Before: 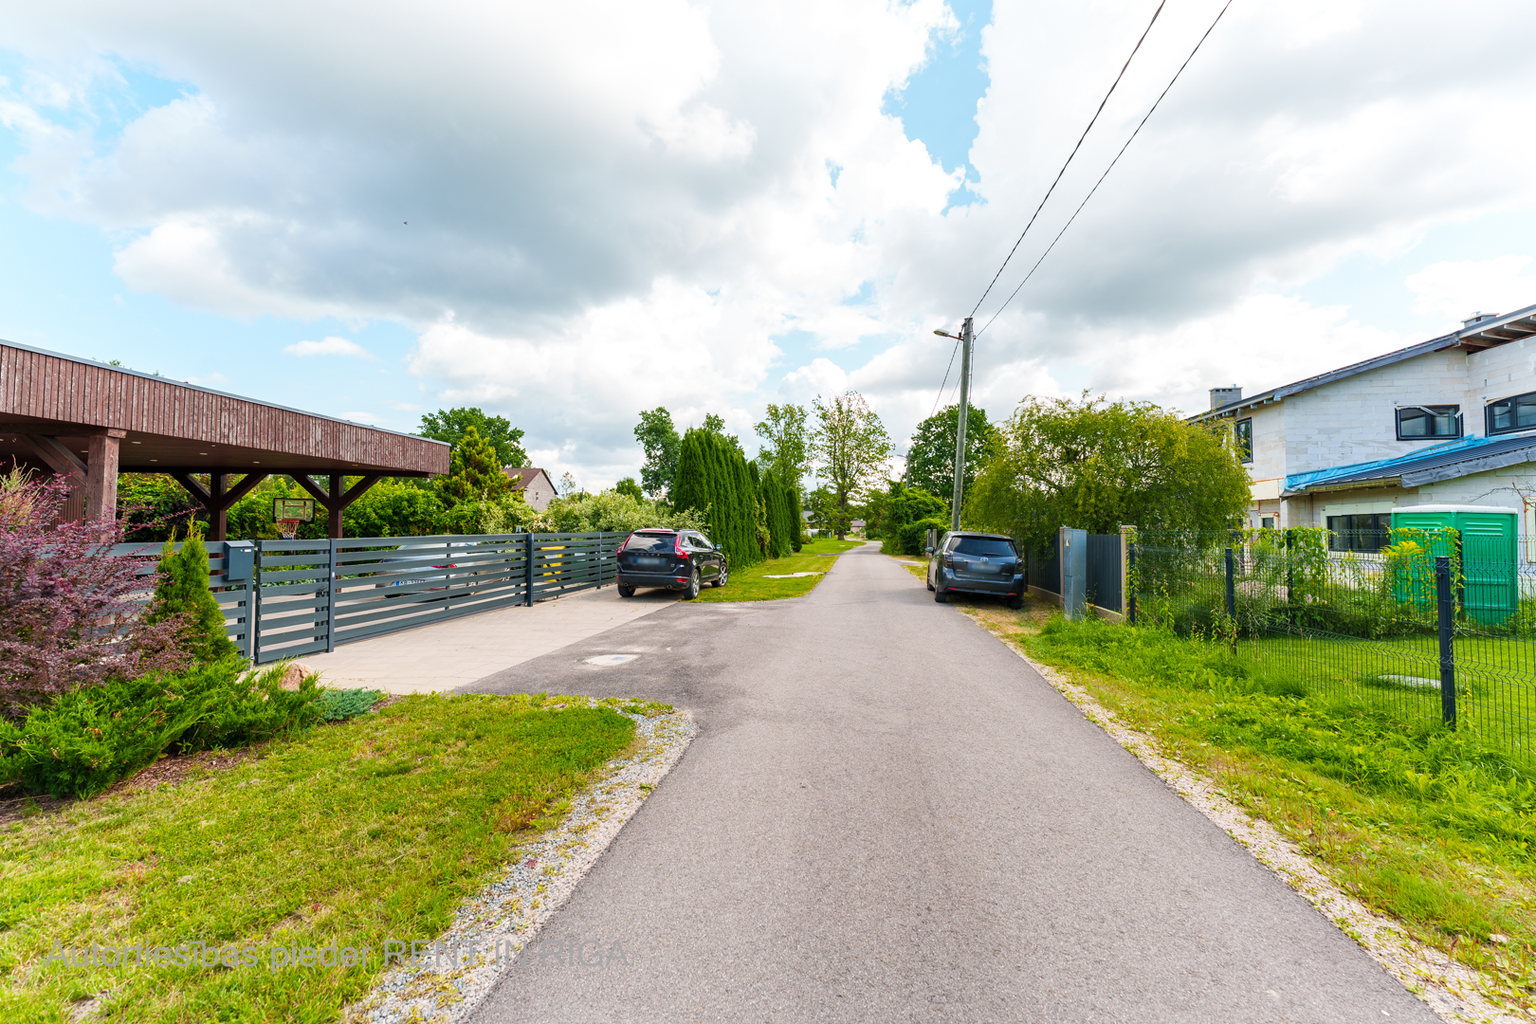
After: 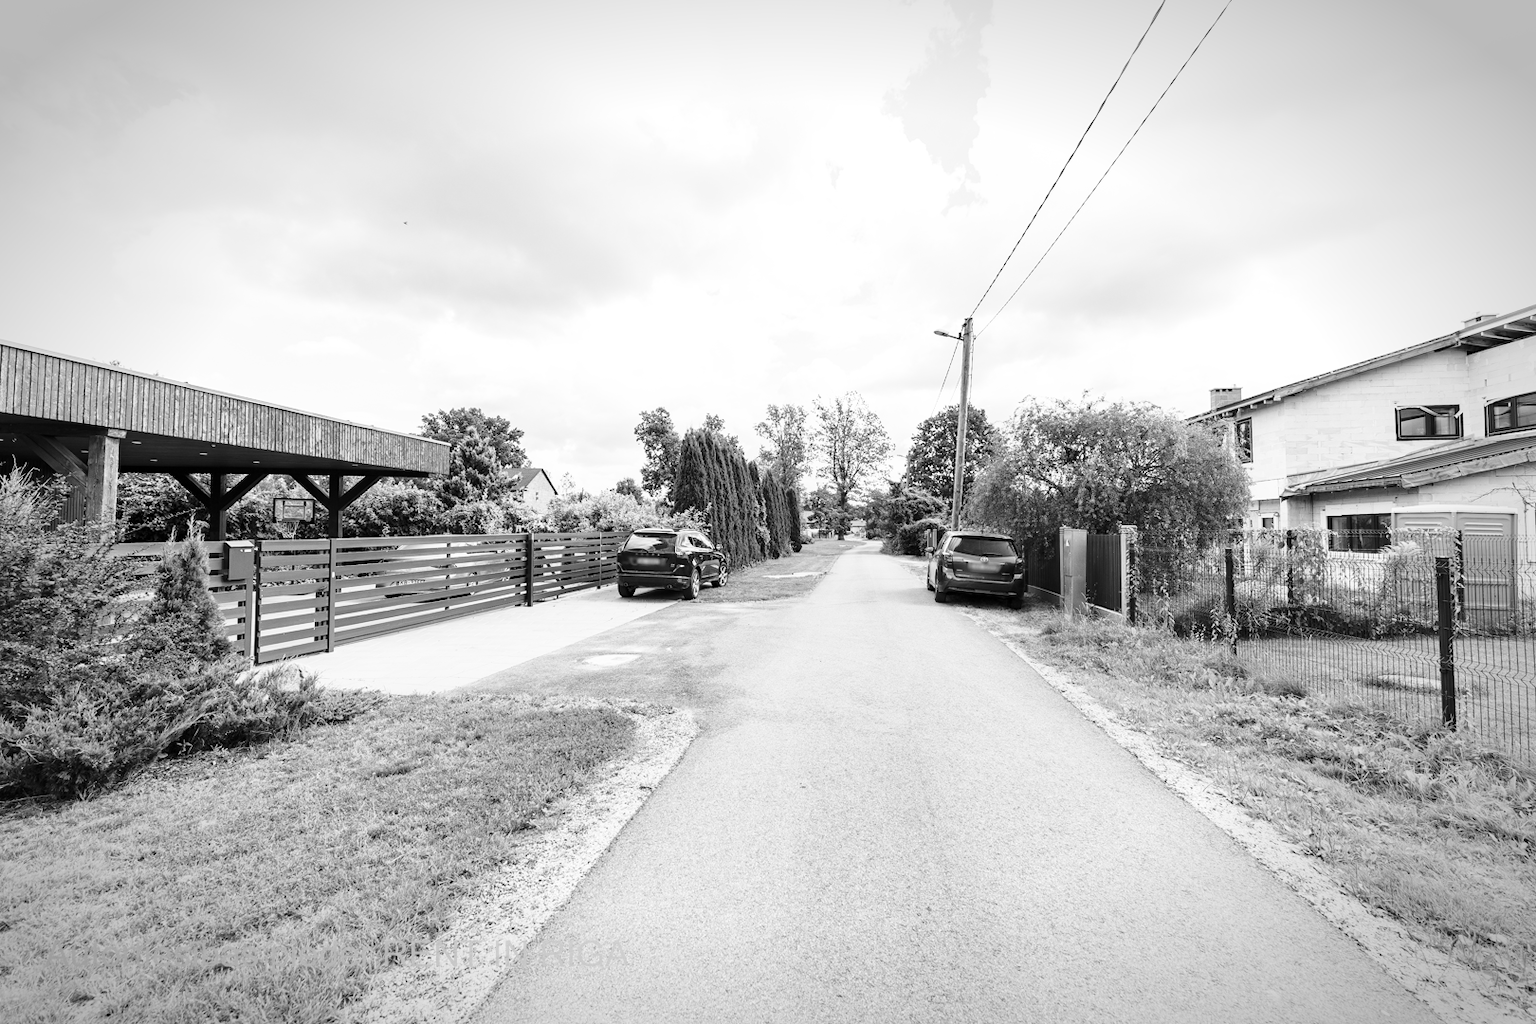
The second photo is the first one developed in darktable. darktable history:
monochrome: a 2.21, b -1.33, size 2.2
base curve: curves: ch0 [(0, 0) (0.036, 0.037) (0.121, 0.228) (0.46, 0.76) (0.859, 0.983) (1, 1)], preserve colors none
vignetting: fall-off start 79.43%, saturation -0.649, width/height ratio 1.327, unbound false
